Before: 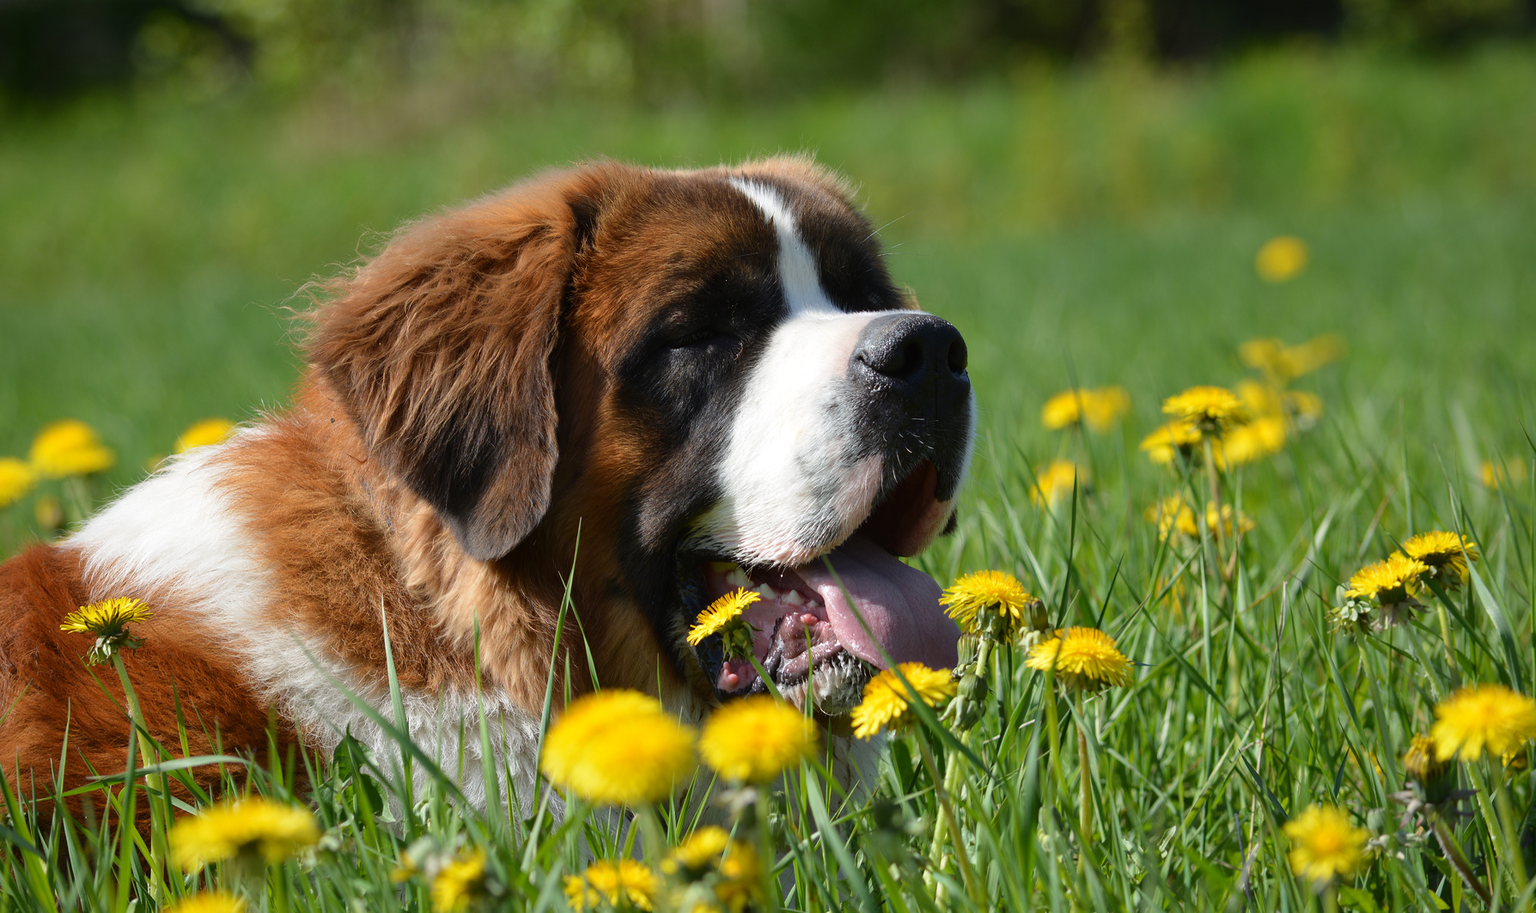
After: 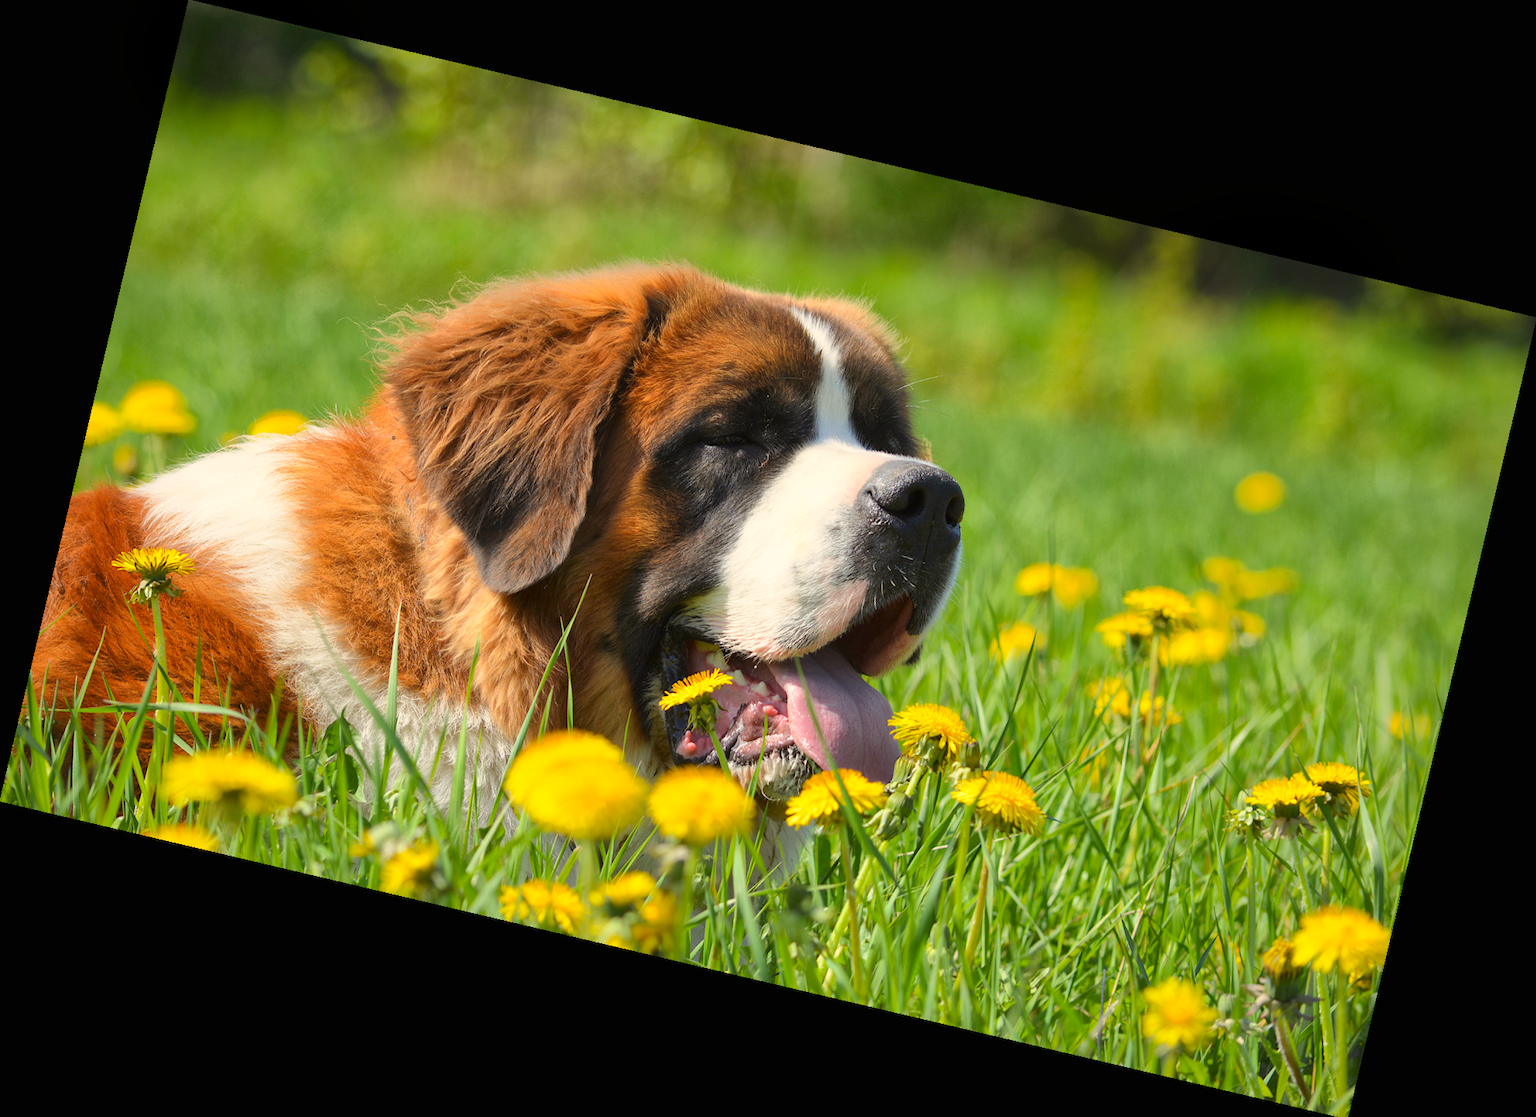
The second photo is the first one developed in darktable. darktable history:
rotate and perspective: rotation 13.27°, automatic cropping off
color calibration: x 0.329, y 0.345, temperature 5633 K
exposure: black level correction 0, exposure 1.379 EV, compensate exposure bias true, compensate highlight preservation false
global tonemap: drago (1, 100), detail 1
